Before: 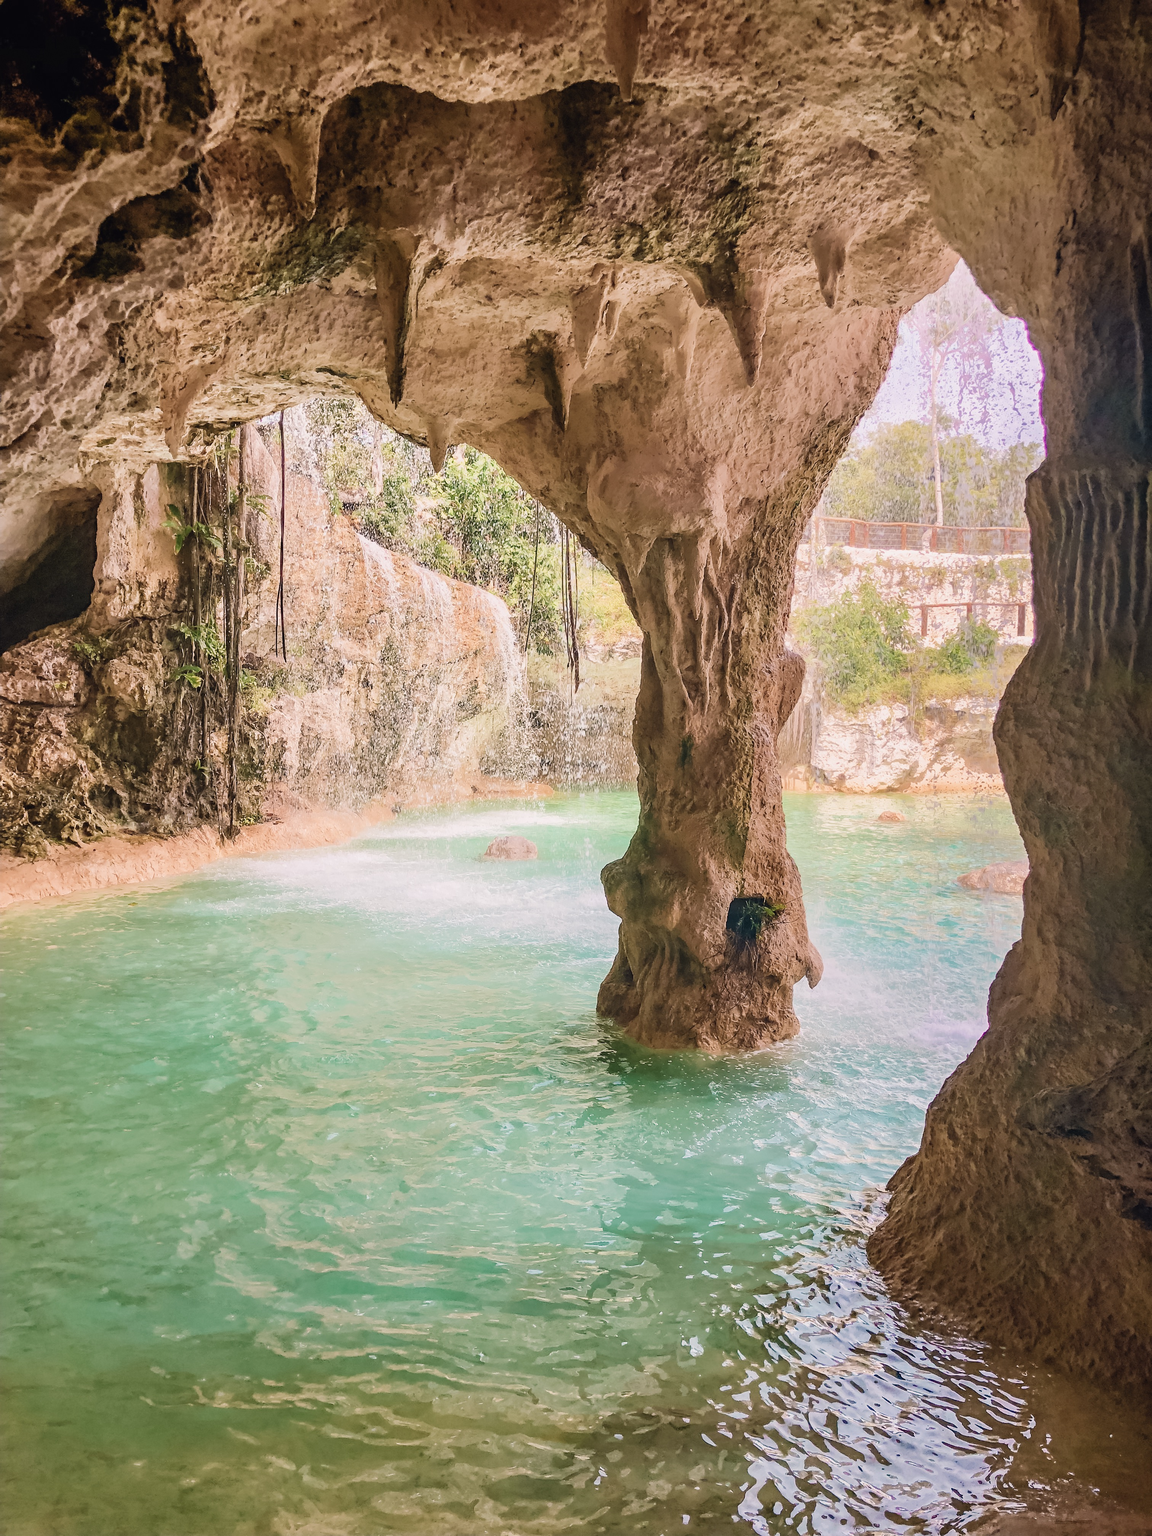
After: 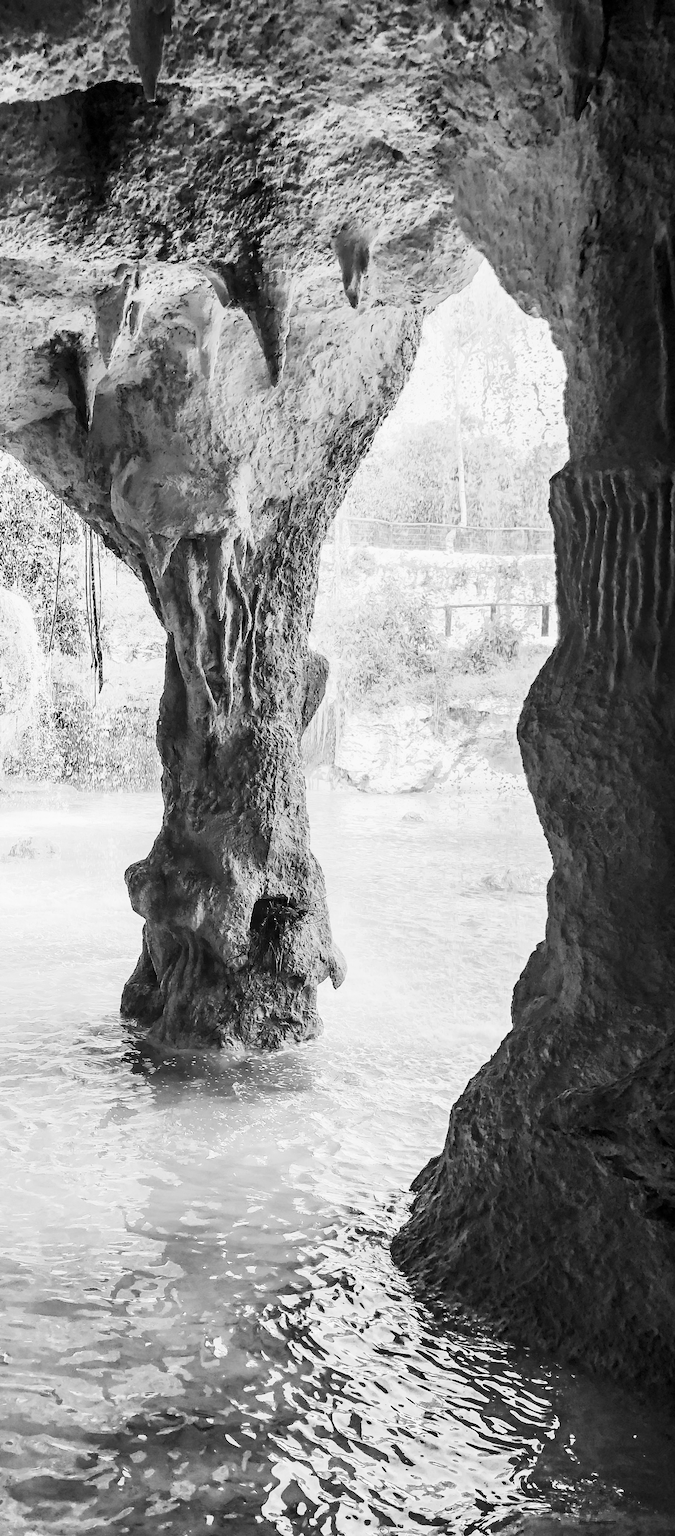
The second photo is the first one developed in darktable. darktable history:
contrast brightness saturation: contrast 0.4, brightness 0.1, saturation 0.21
color balance rgb: shadows lift › chroma 3%, shadows lift › hue 240.84°, highlights gain › chroma 3%, highlights gain › hue 73.2°, global offset › luminance -0.5%, perceptual saturation grading › global saturation 20%, perceptual saturation grading › highlights -25%, perceptual saturation grading › shadows 50%, global vibrance 25.26%
crop: left 41.402%
monochrome: on, module defaults
